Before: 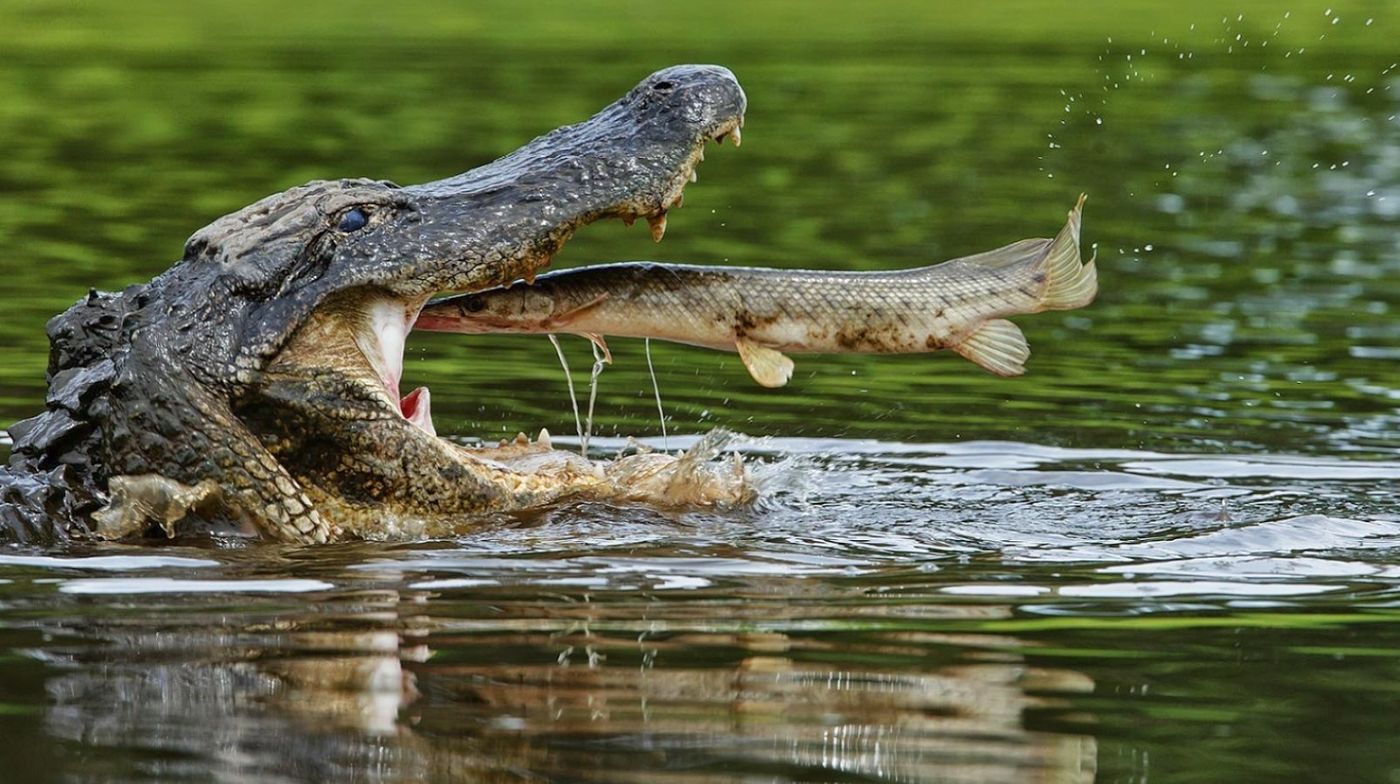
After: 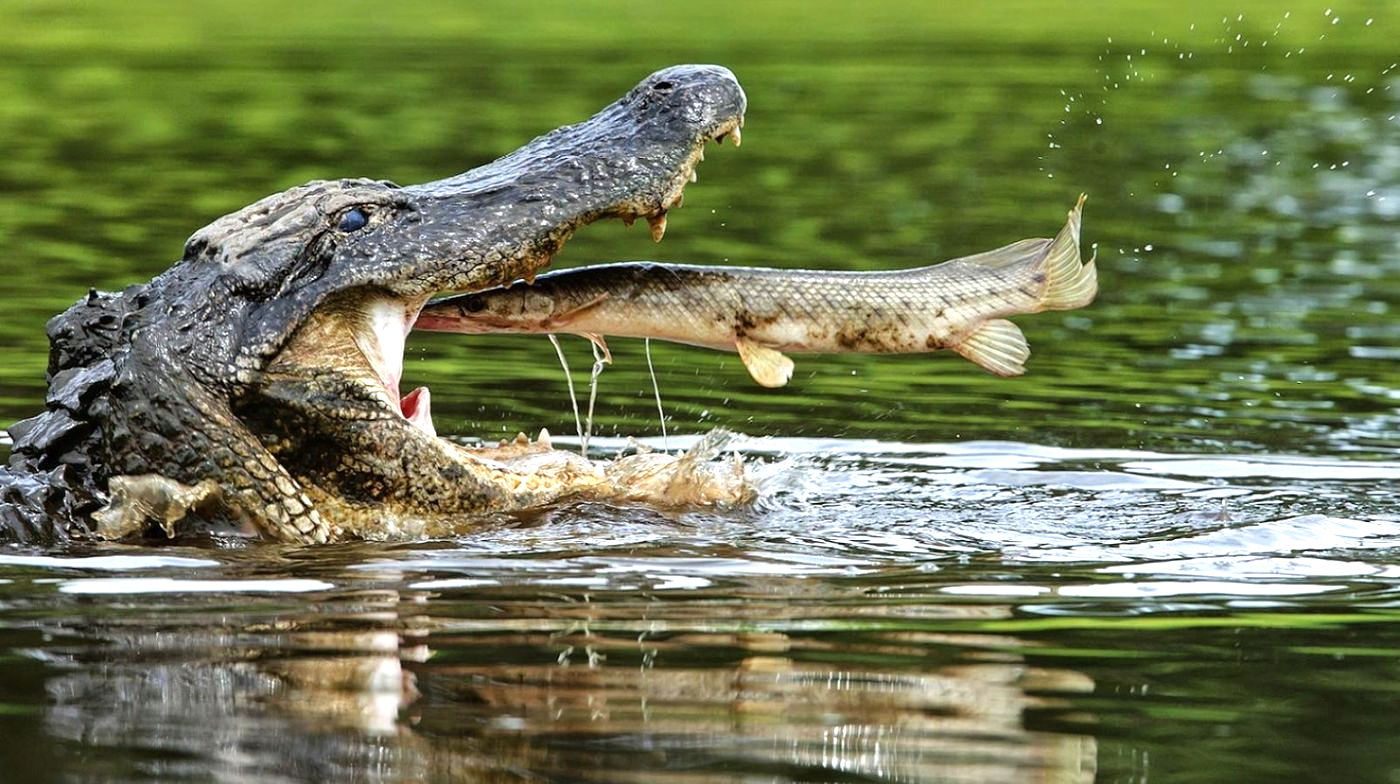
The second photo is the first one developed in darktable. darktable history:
tone equalizer: -8 EV -0.759 EV, -7 EV -0.674 EV, -6 EV -0.622 EV, -5 EV -0.376 EV, -3 EV 0.392 EV, -2 EV 0.6 EV, -1 EV 0.696 EV, +0 EV 0.77 EV
